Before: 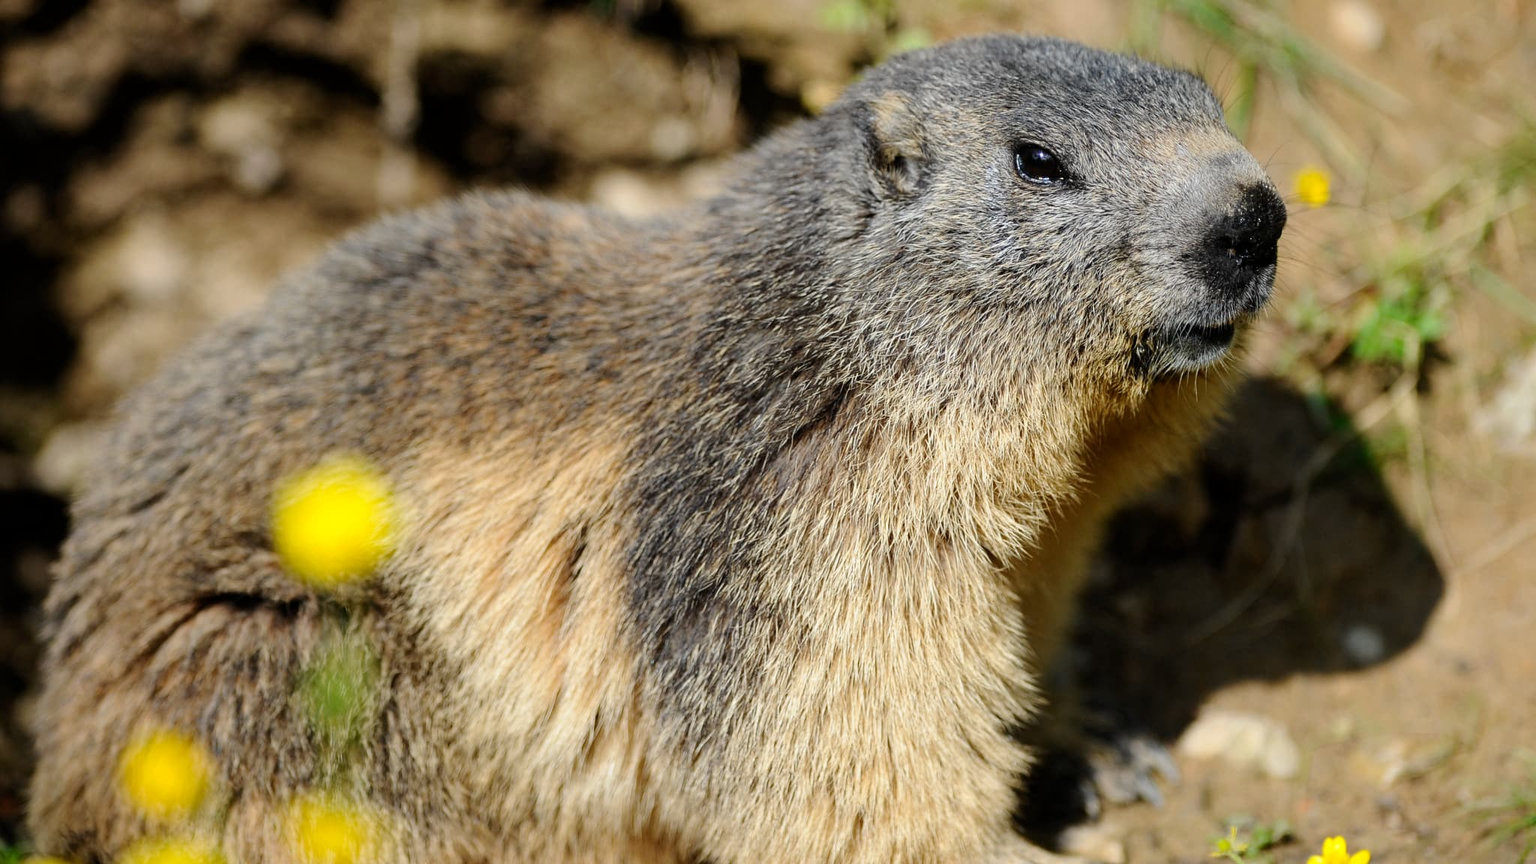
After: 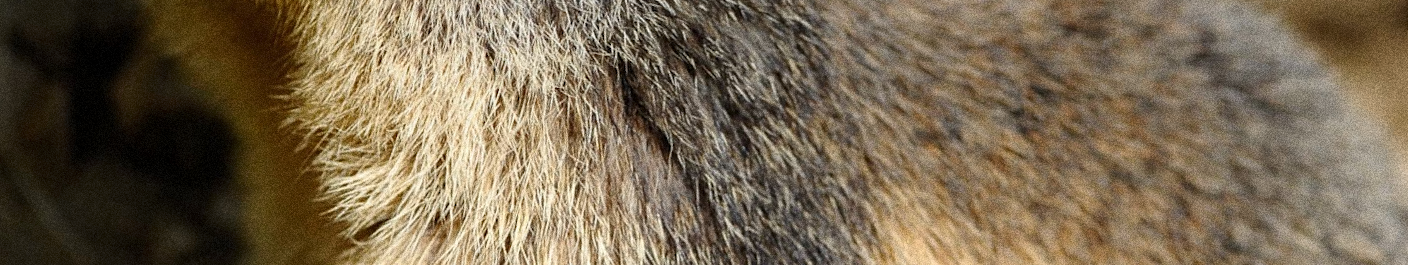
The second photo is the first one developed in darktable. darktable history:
shadows and highlights: shadows 0, highlights 40
exposure: exposure 0.2 EV, compensate highlight preservation false
grain: coarseness 14.49 ISO, strength 48.04%, mid-tones bias 35%
graduated density: on, module defaults
crop and rotate: angle 16.12°, top 30.835%, bottom 35.653%
